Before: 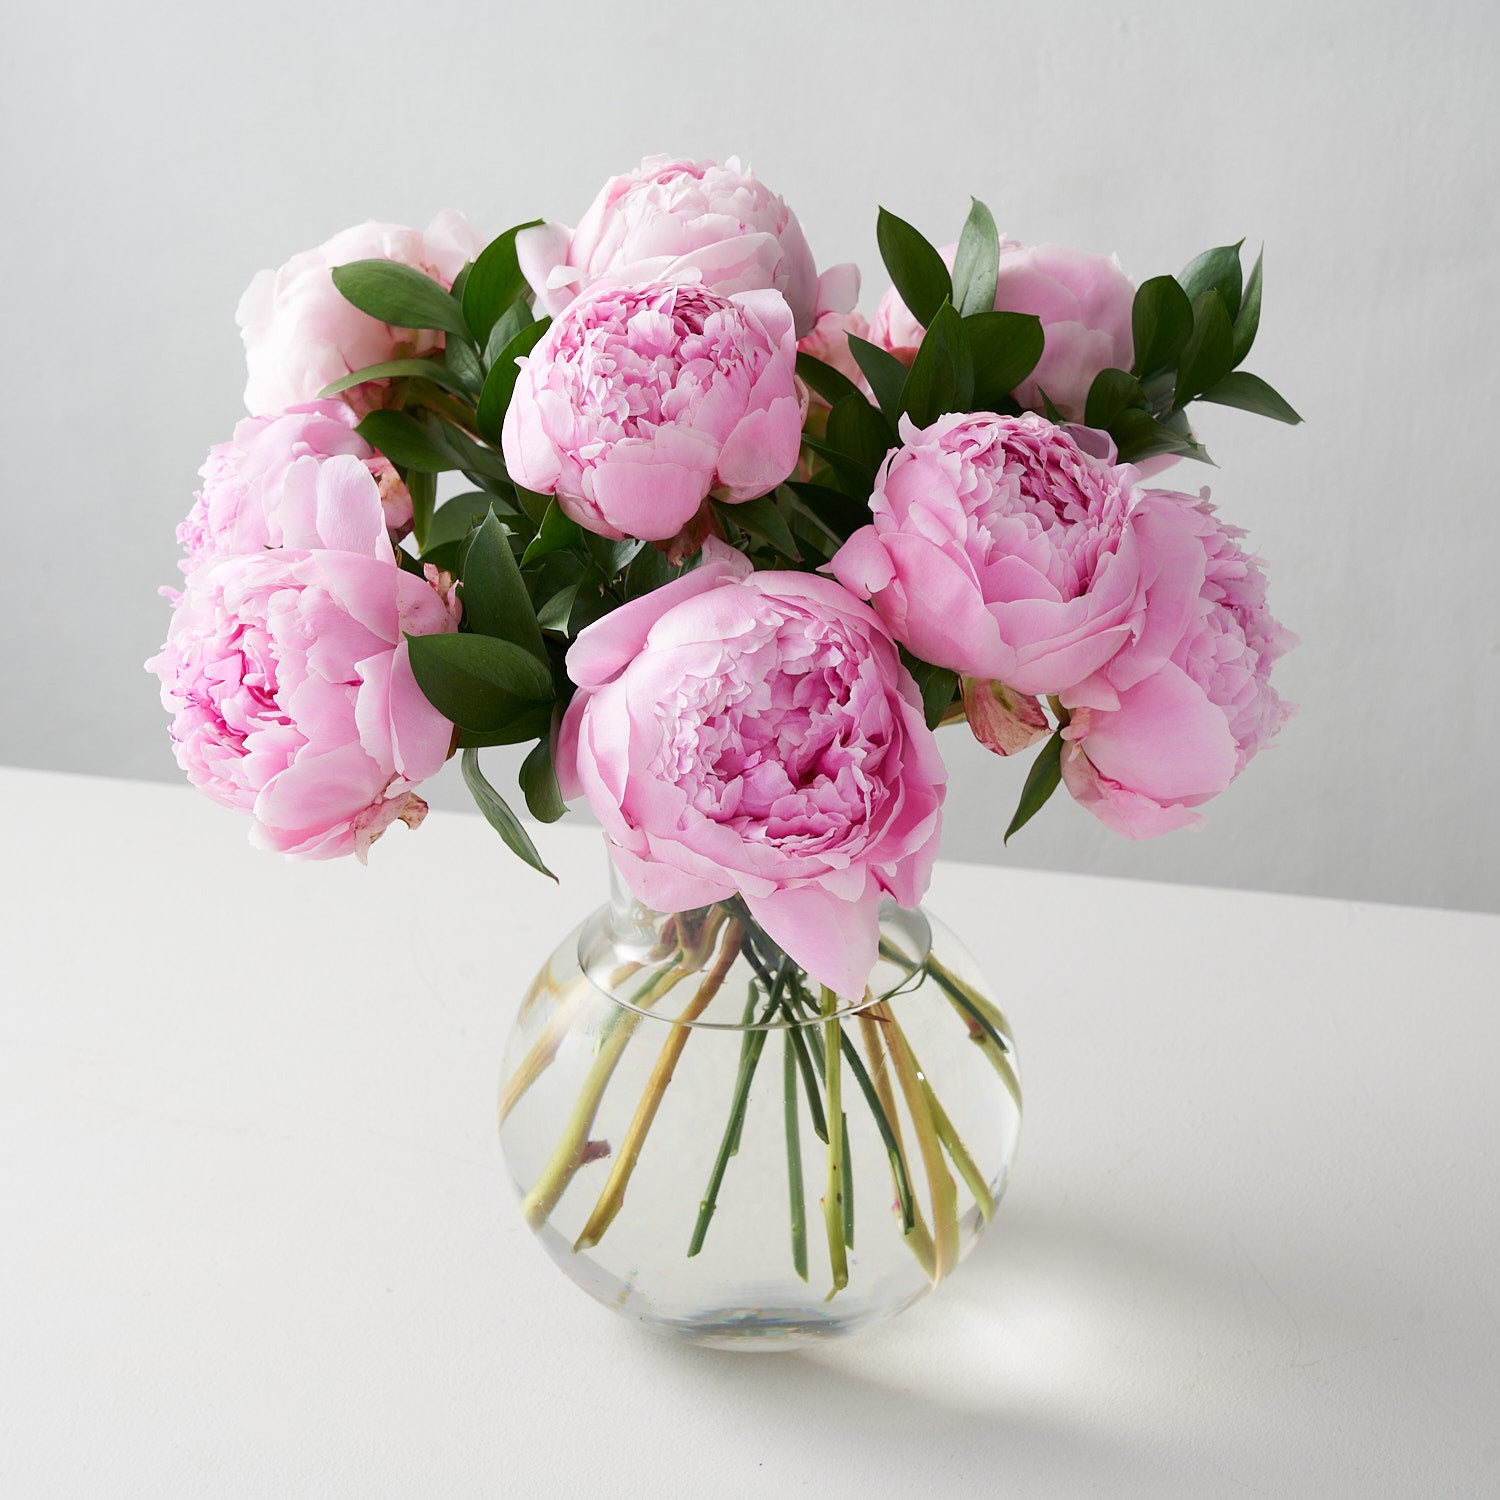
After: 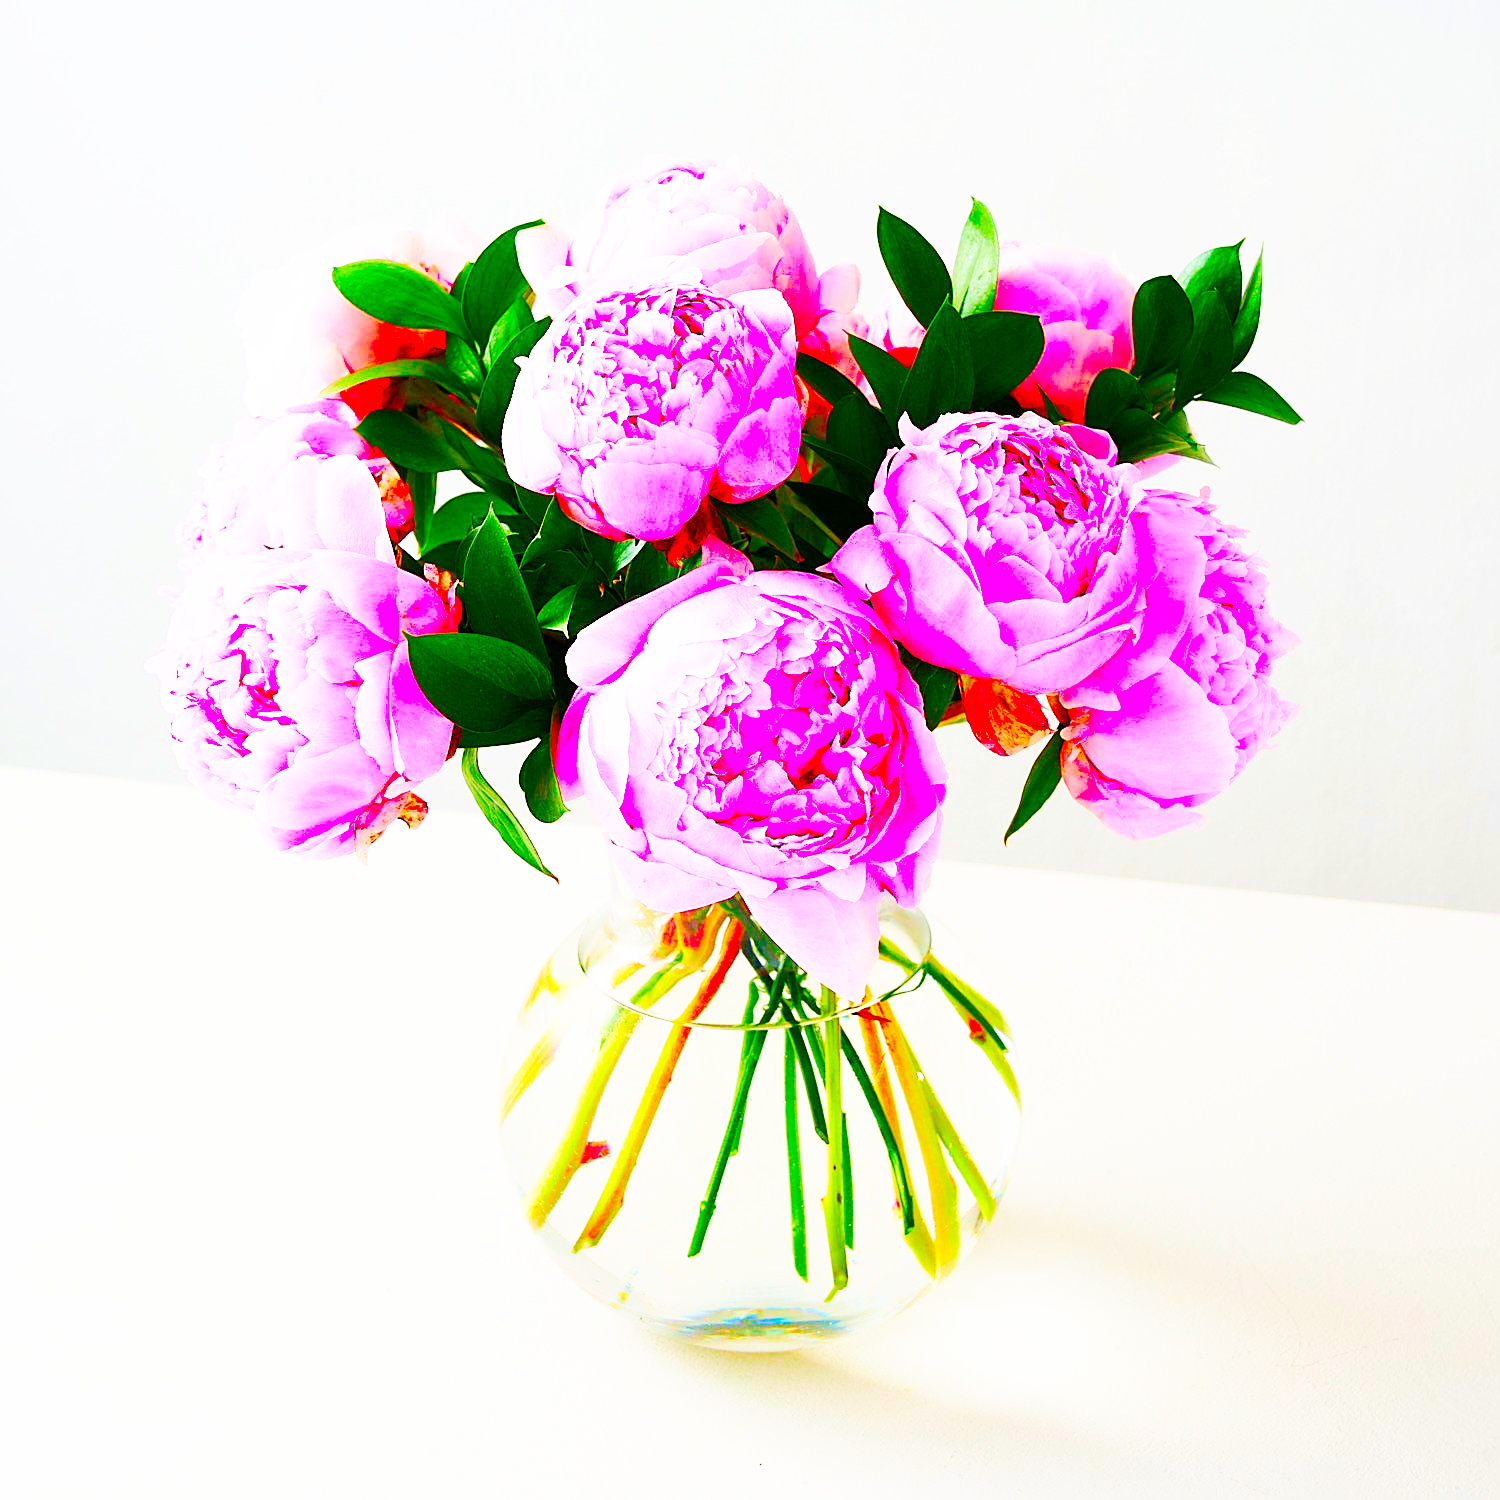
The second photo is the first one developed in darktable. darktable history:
velvia: strength 27.54%
color balance rgb: perceptual saturation grading › global saturation 35.923%, perceptual saturation grading › shadows 35.309%, global vibrance 20%
sharpen: on, module defaults
base curve: curves: ch0 [(0, 0) (0.007, 0.004) (0.027, 0.03) (0.046, 0.07) (0.207, 0.54) (0.442, 0.872) (0.673, 0.972) (1, 1)], preserve colors none
color correction: highlights b* 0.039, saturation 2.94
